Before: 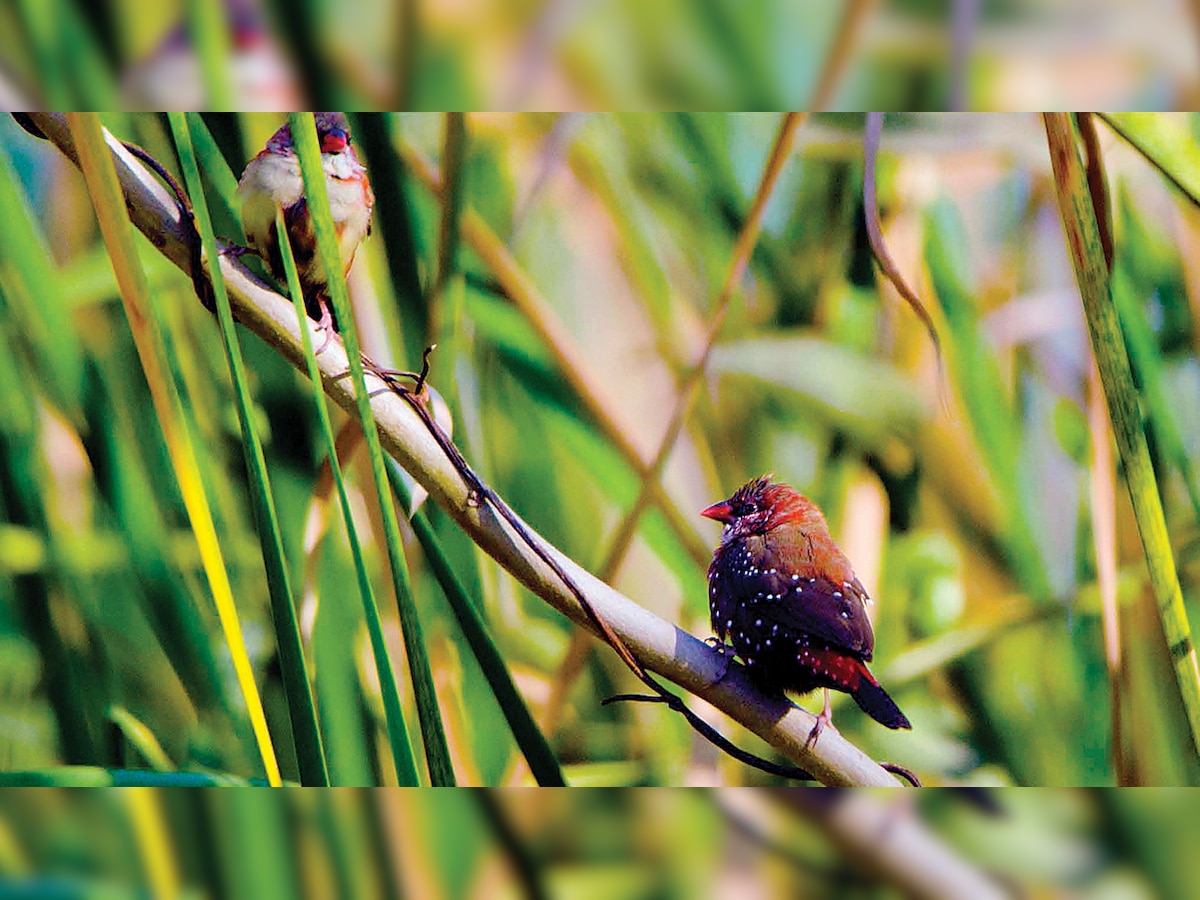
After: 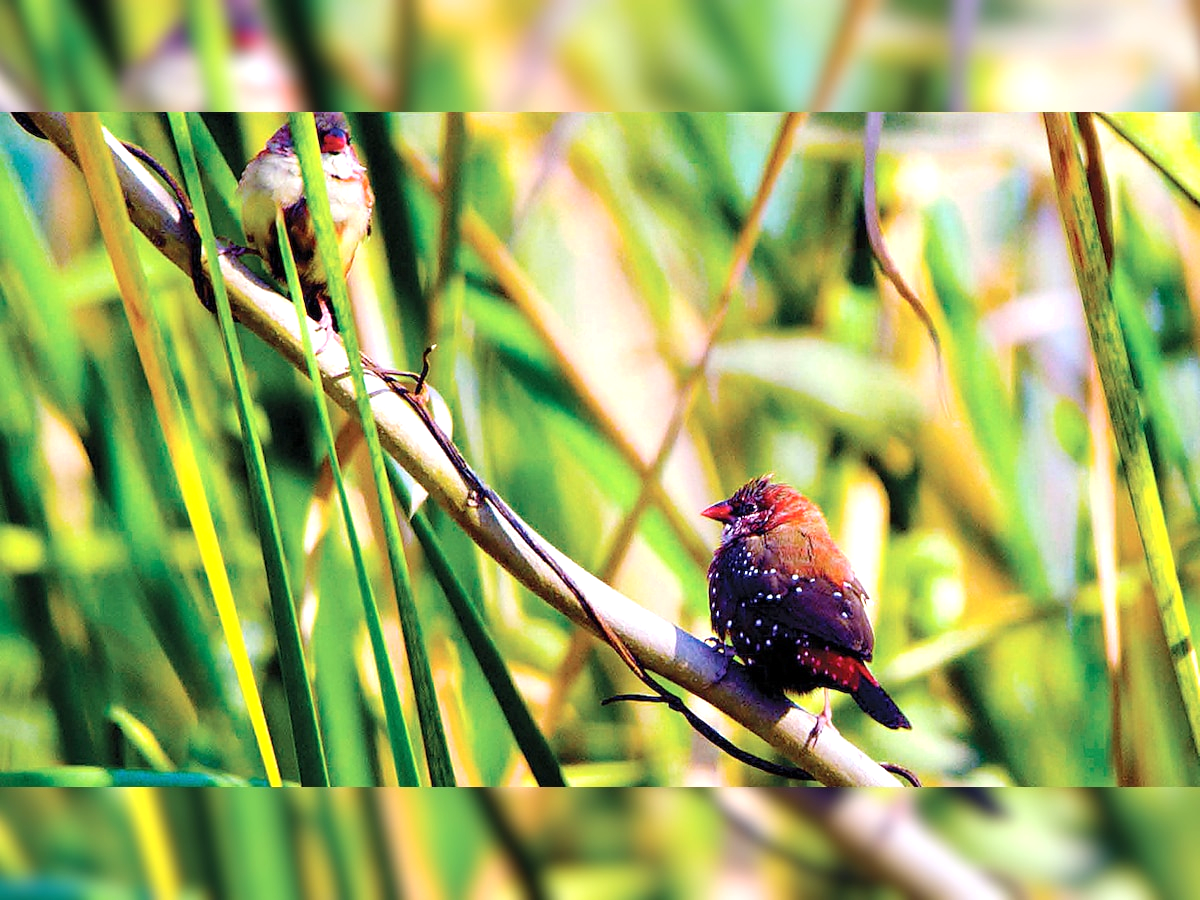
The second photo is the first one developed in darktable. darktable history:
exposure: exposure 0.723 EV, compensate highlight preservation false
